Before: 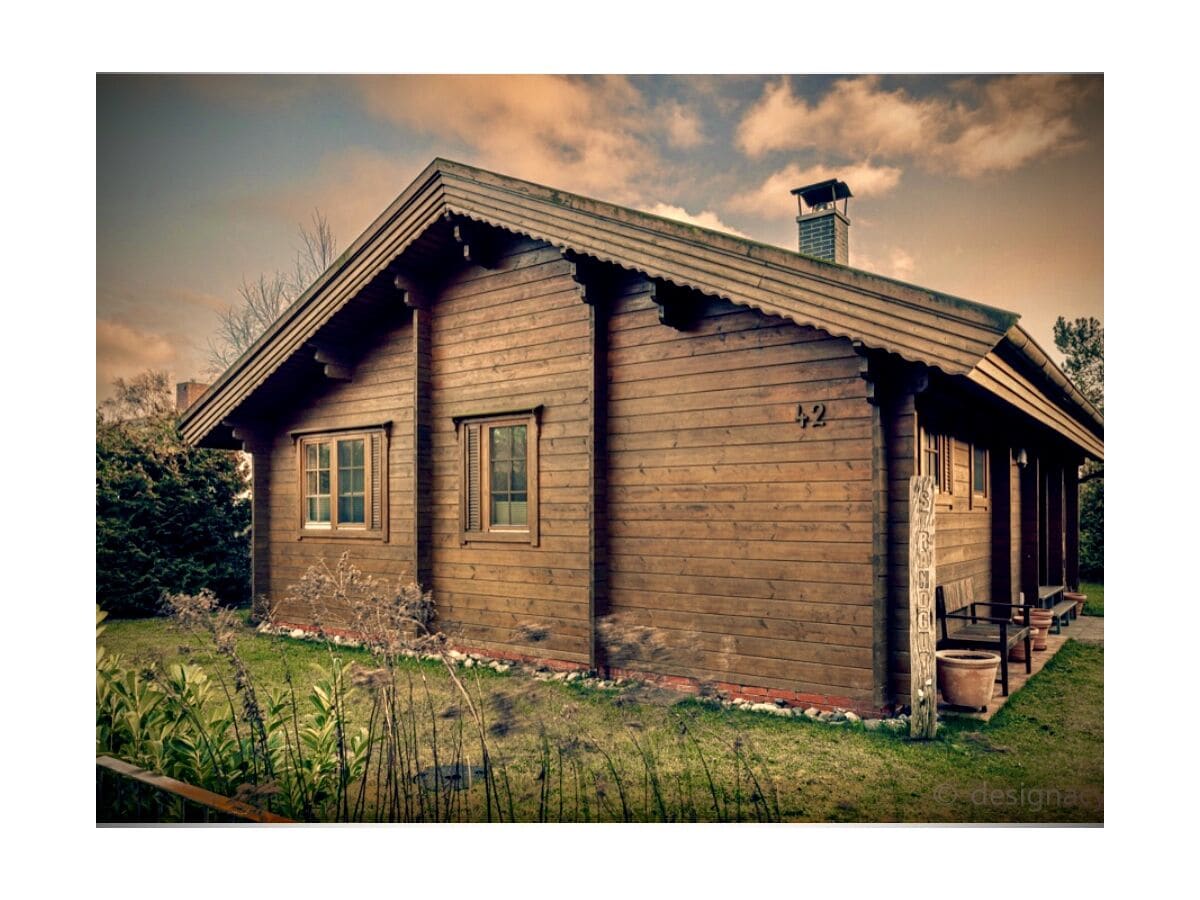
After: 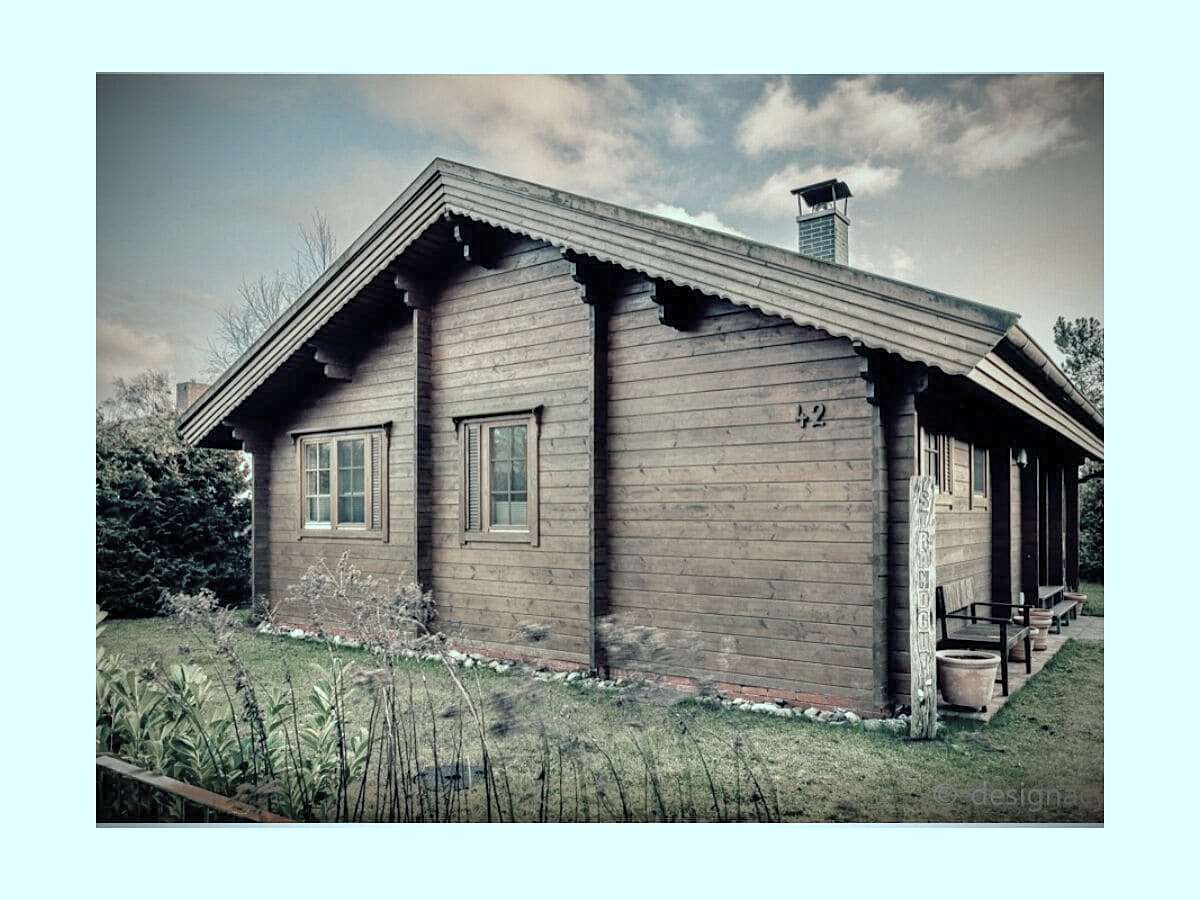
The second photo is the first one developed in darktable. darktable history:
contrast brightness saturation: brightness 0.18, saturation -0.5
sharpen: radius 1.272, amount 0.305, threshold 0
color correction: highlights a* -10.04, highlights b* -10.37
